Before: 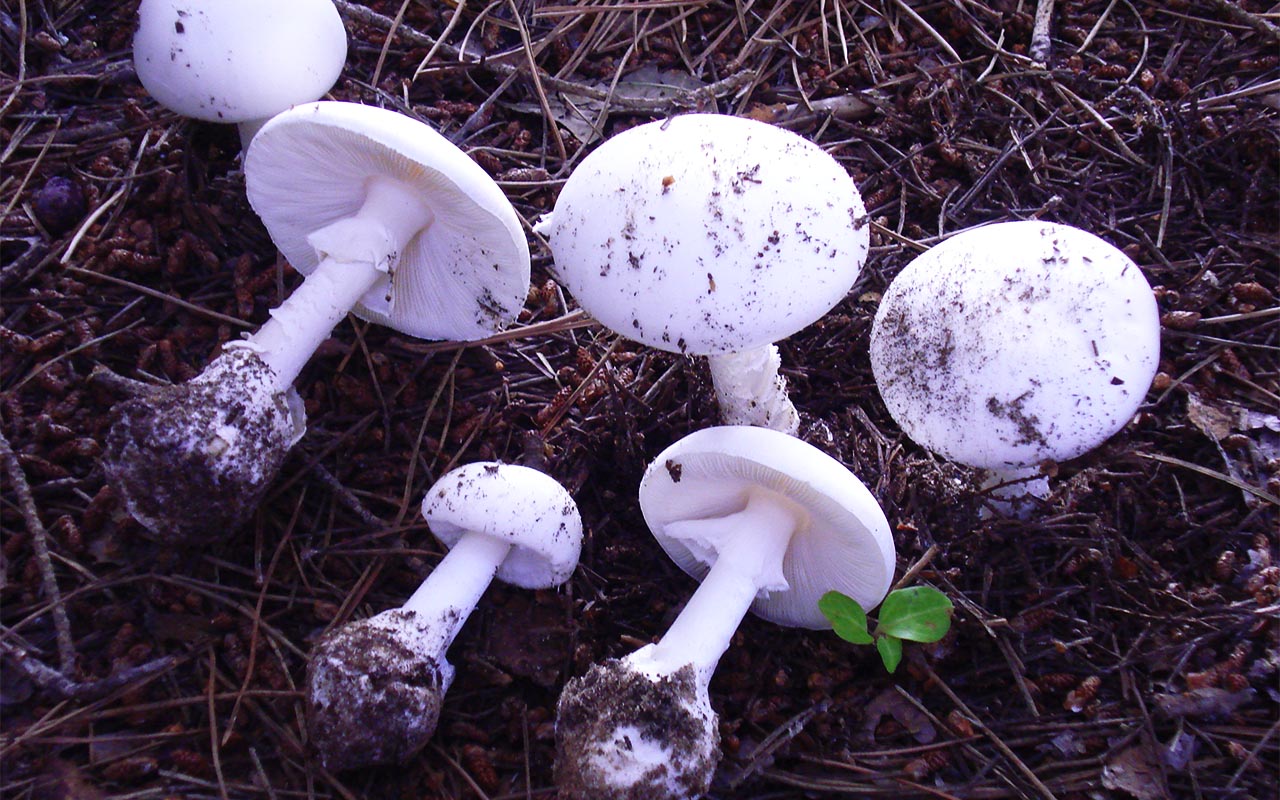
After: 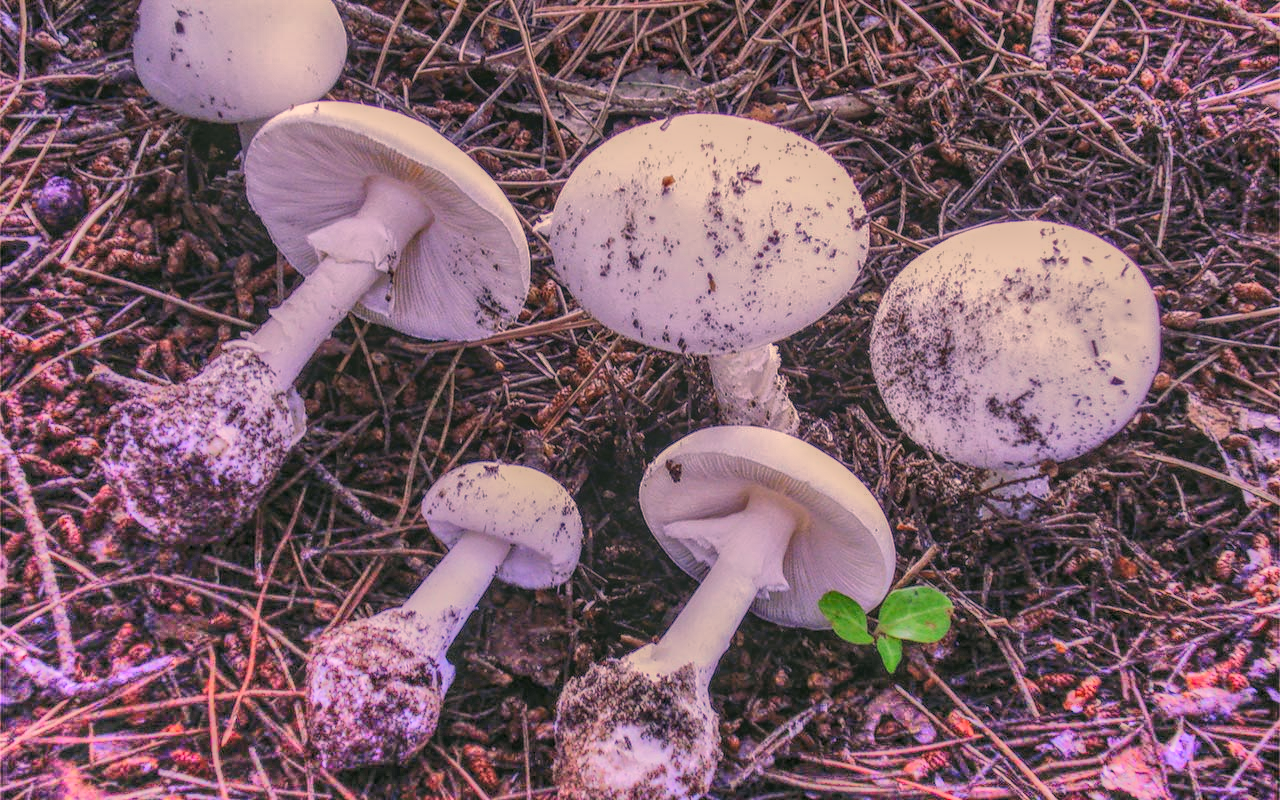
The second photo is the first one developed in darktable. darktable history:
color correction: highlights a* 4.02, highlights b* 4.98, shadows a* -7.55, shadows b* 4.98
local contrast: highlights 20%, shadows 30%, detail 200%, midtone range 0.2
shadows and highlights: radius 123.98, shadows 100, white point adjustment -3, highlights -100, highlights color adjustment 89.84%, soften with gaussian
white balance: red 1.127, blue 0.943
